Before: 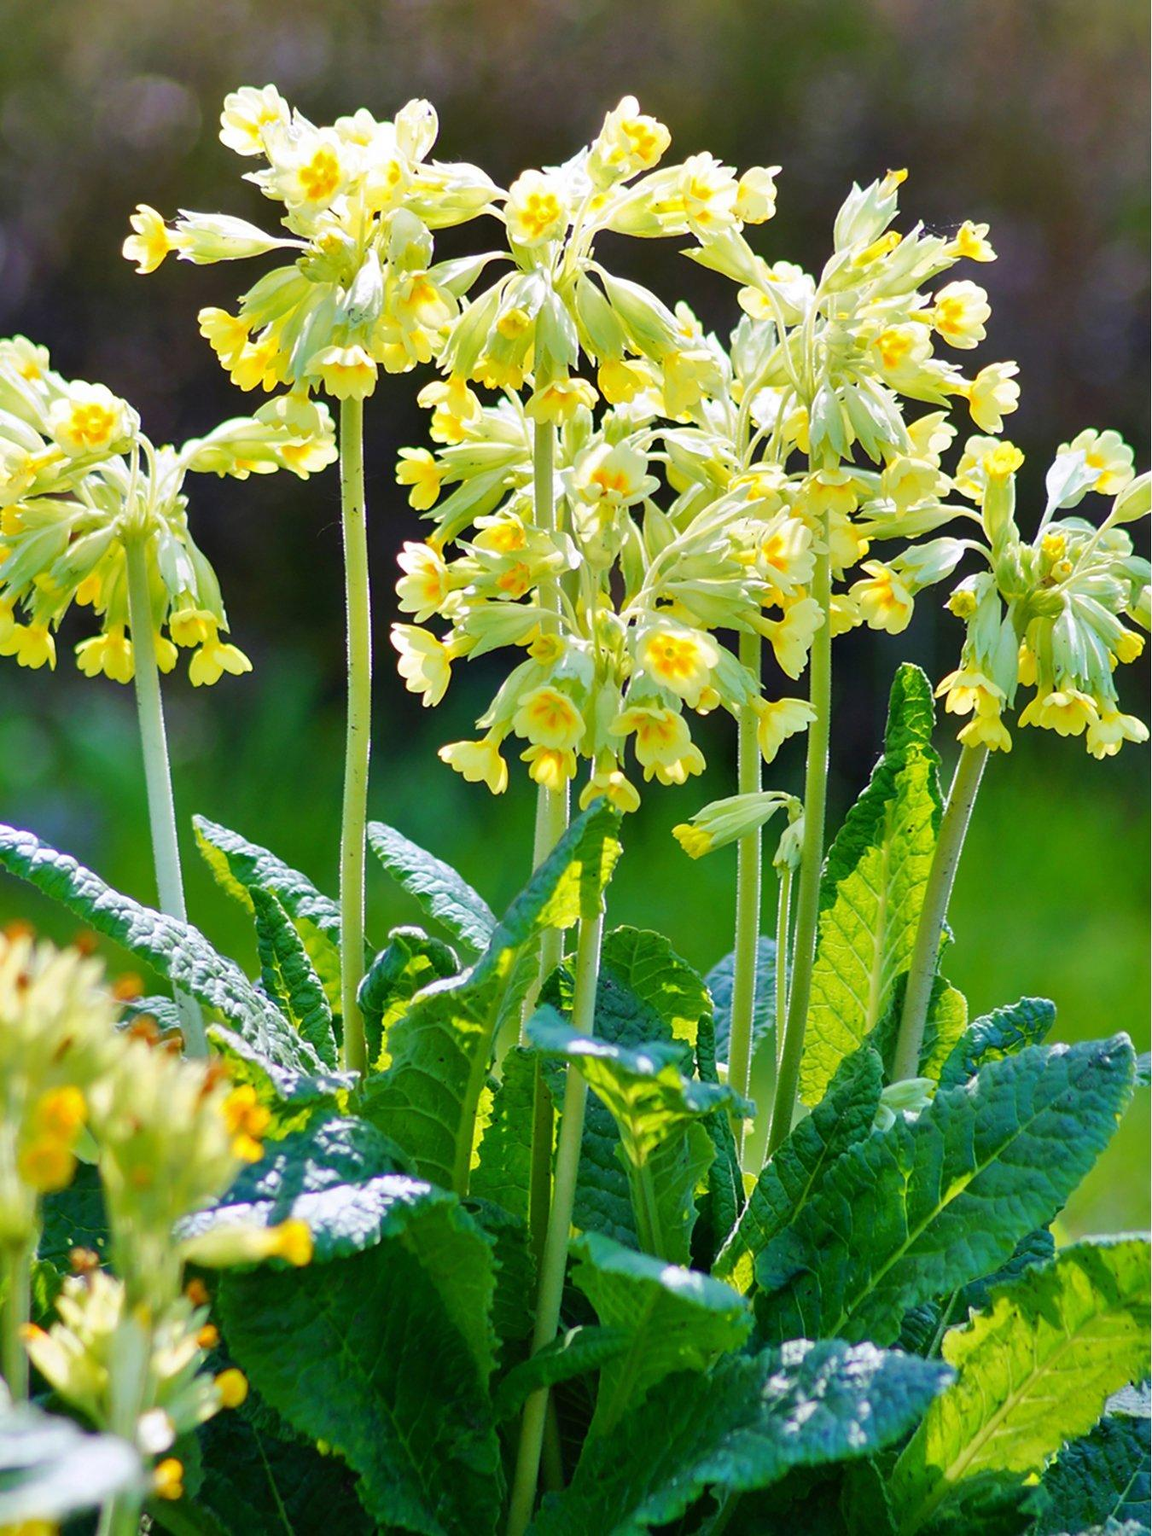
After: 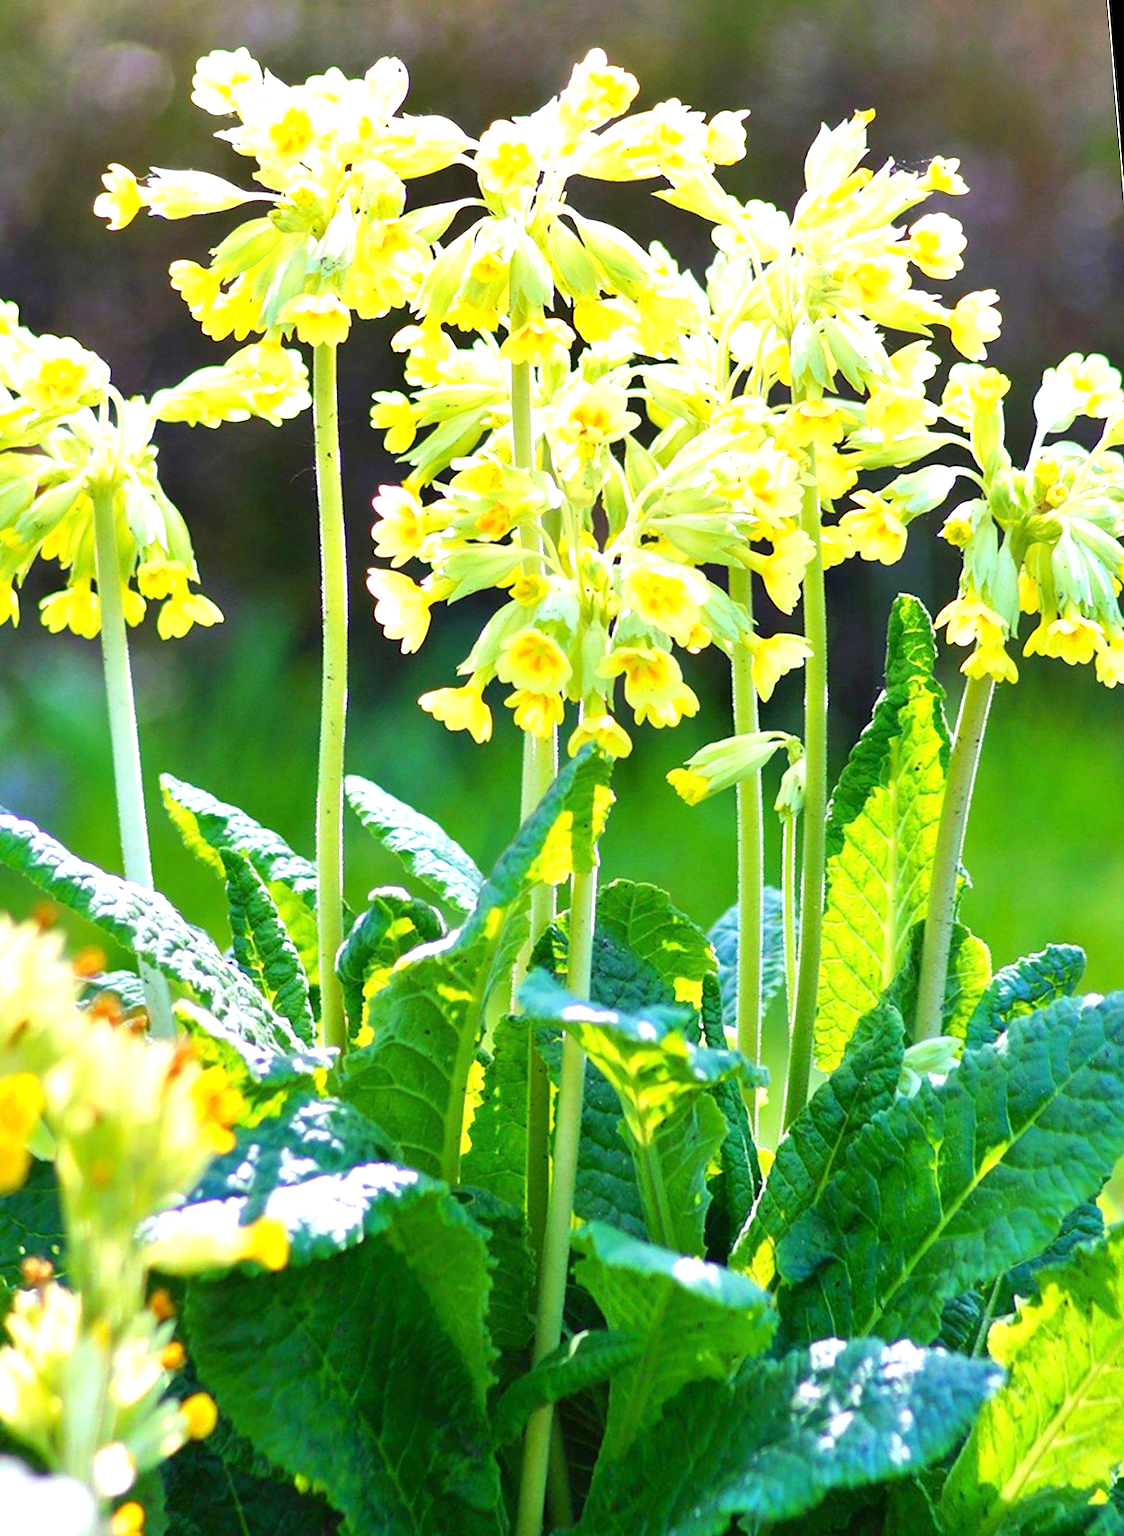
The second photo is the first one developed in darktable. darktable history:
exposure: exposure 0.935 EV, compensate highlight preservation false
rotate and perspective: rotation -1.68°, lens shift (vertical) -0.146, crop left 0.049, crop right 0.912, crop top 0.032, crop bottom 0.96
